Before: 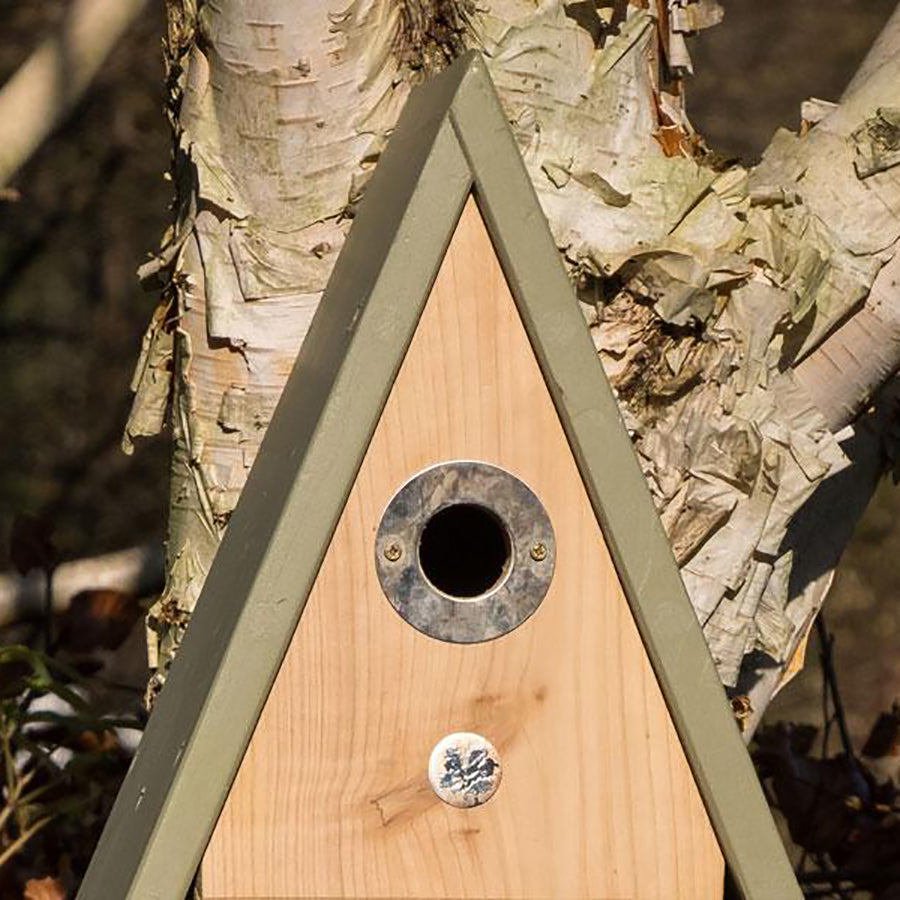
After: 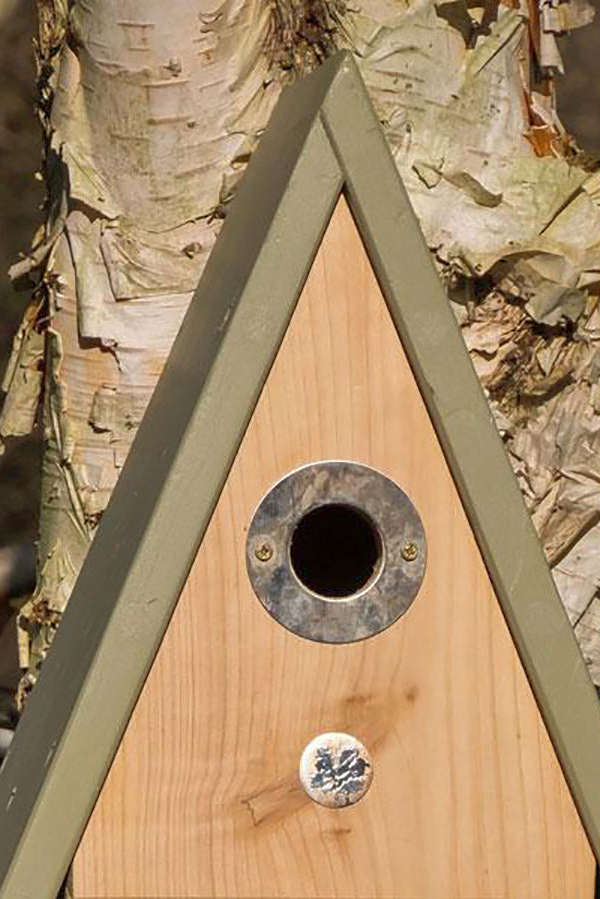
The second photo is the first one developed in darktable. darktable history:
shadows and highlights: on, module defaults
crop and rotate: left 14.399%, right 18.933%
